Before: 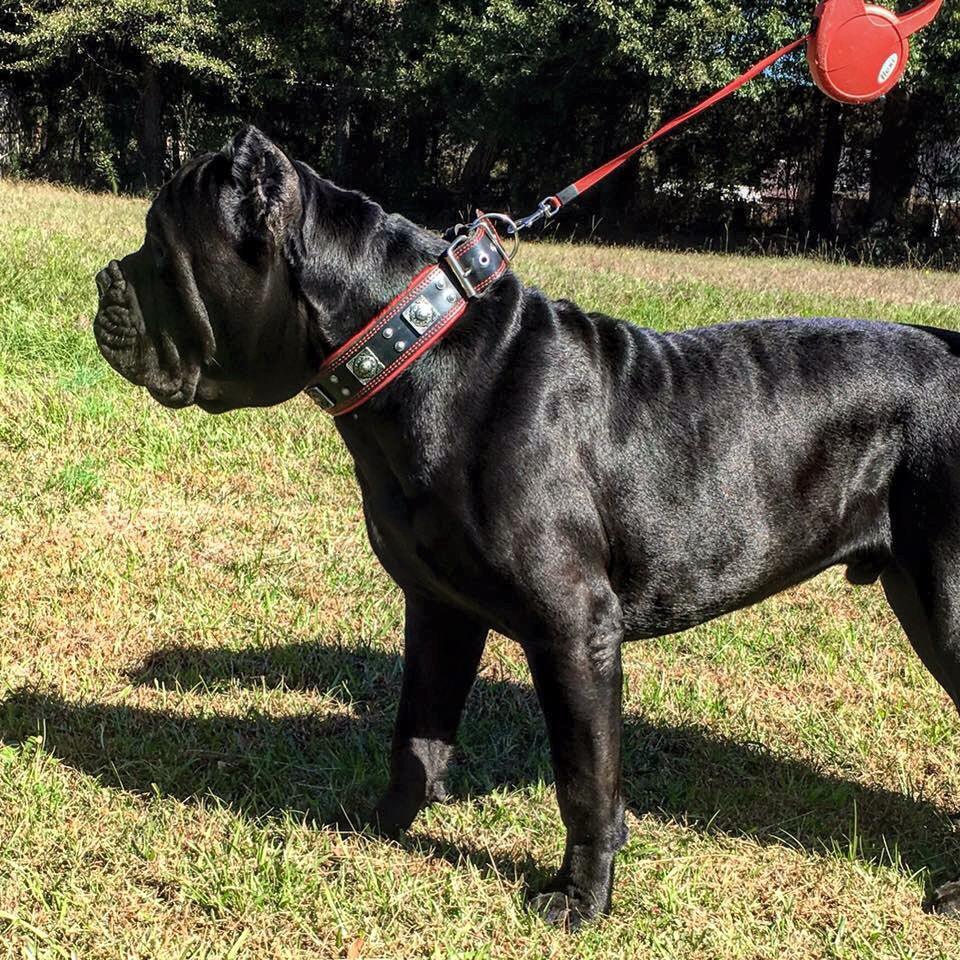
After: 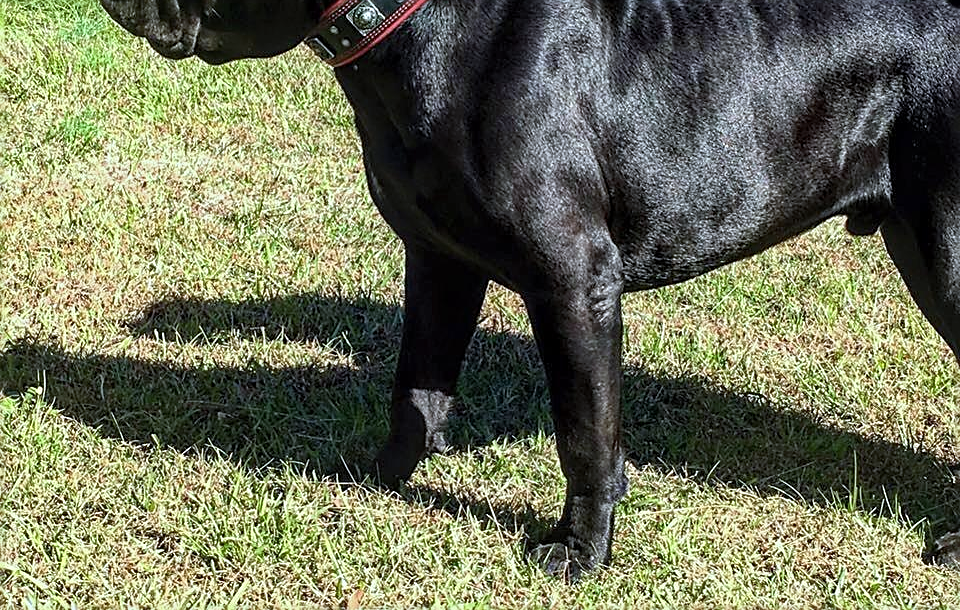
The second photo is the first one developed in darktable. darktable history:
tone equalizer: on, module defaults
sharpen: on, module defaults
crop and rotate: top 36.435%
white balance: red 0.924, blue 1.095
